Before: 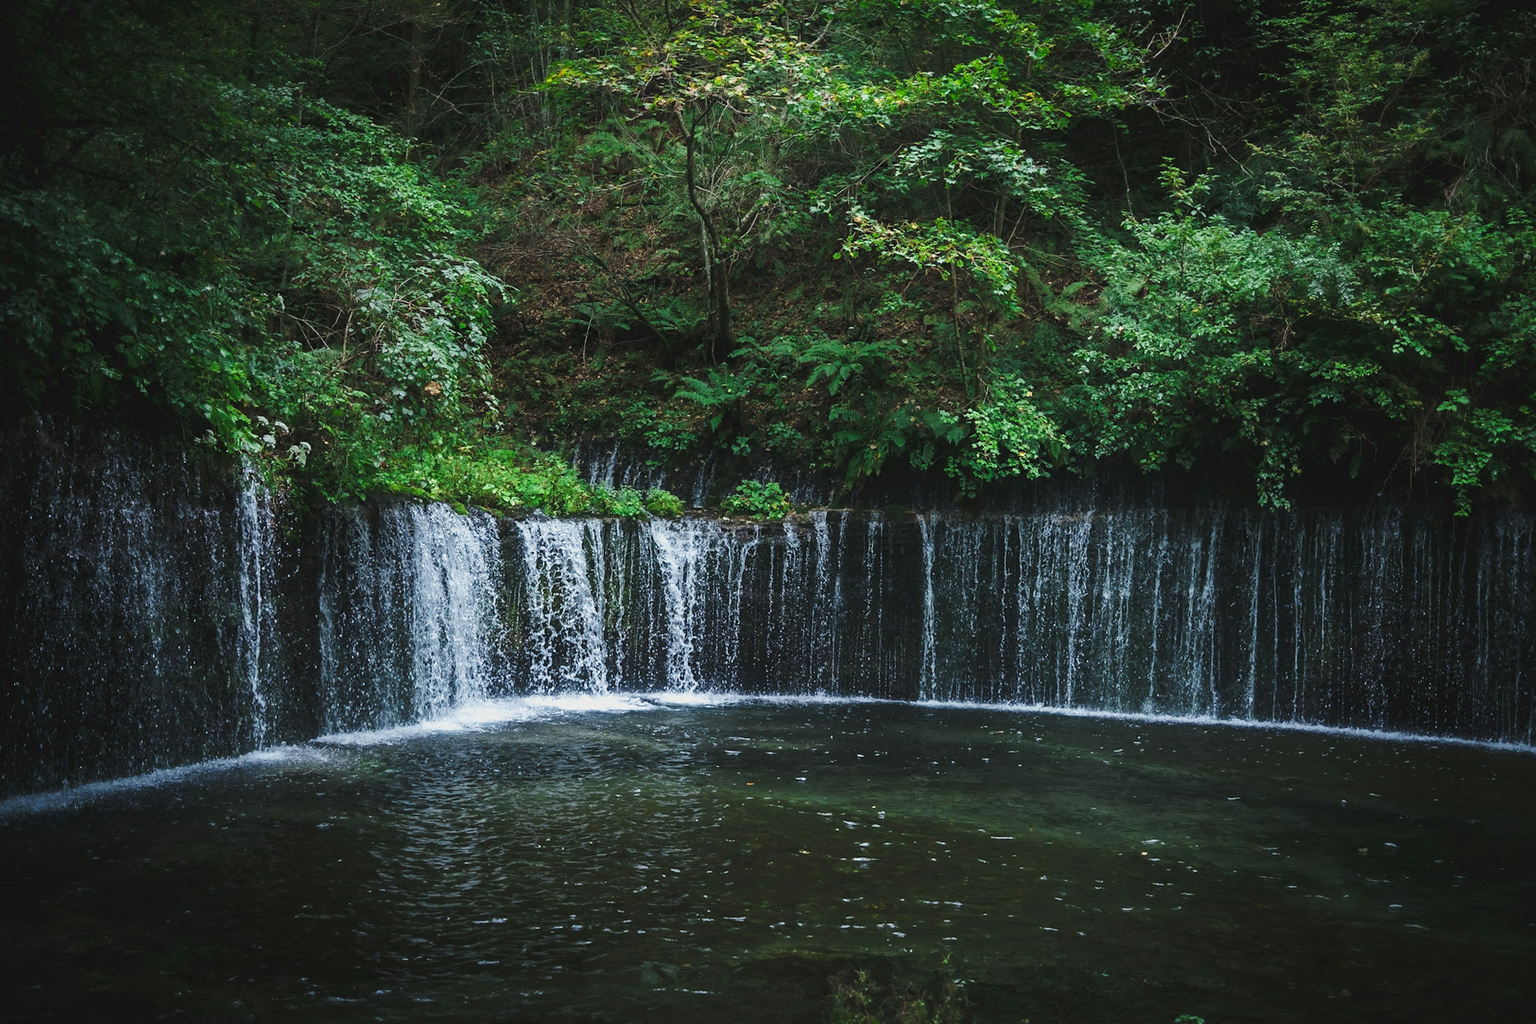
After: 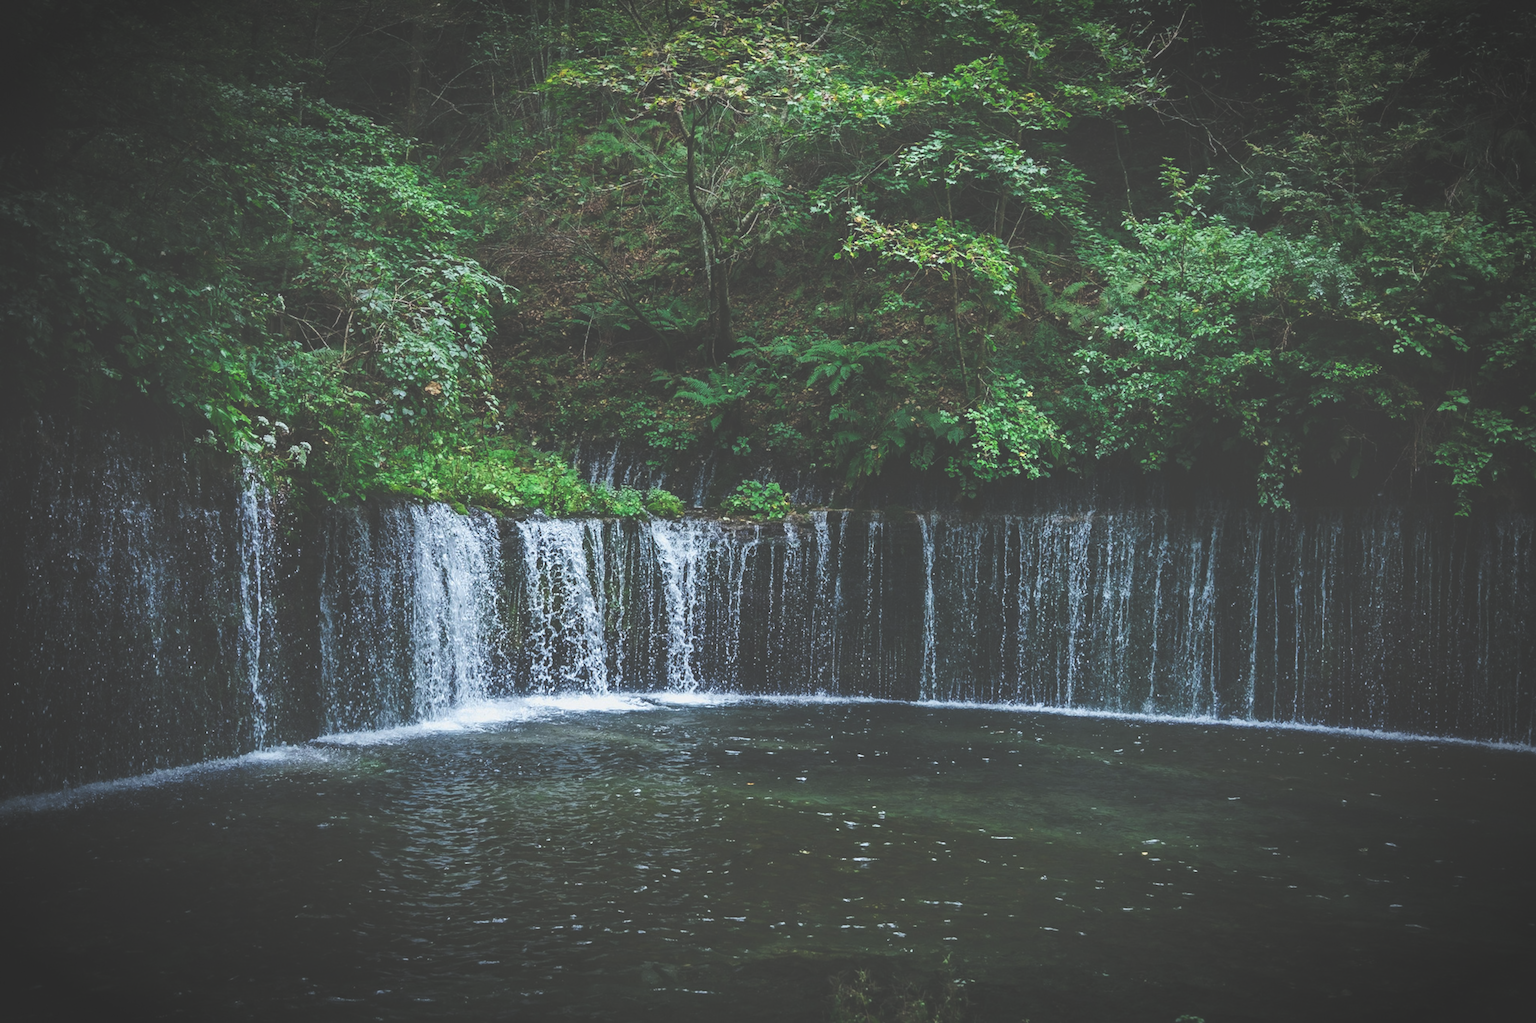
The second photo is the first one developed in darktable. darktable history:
exposure: black level correction -0.041, exposure 0.064 EV, compensate highlight preservation false
vignetting: automatic ratio true
white balance: red 0.988, blue 1.017
